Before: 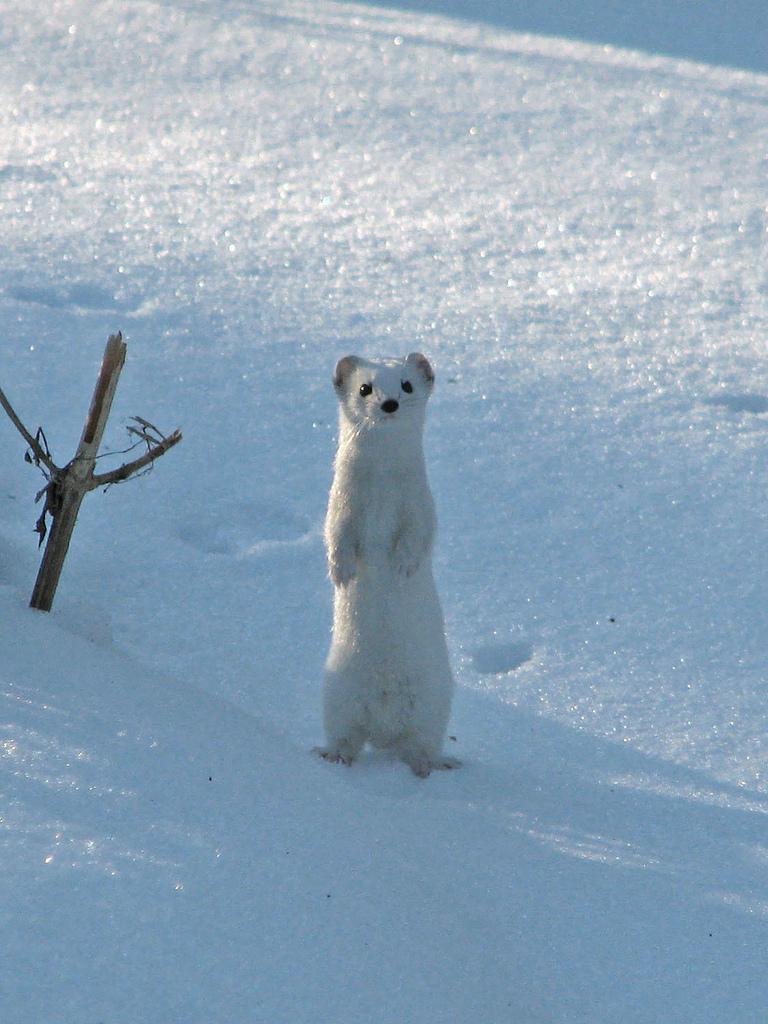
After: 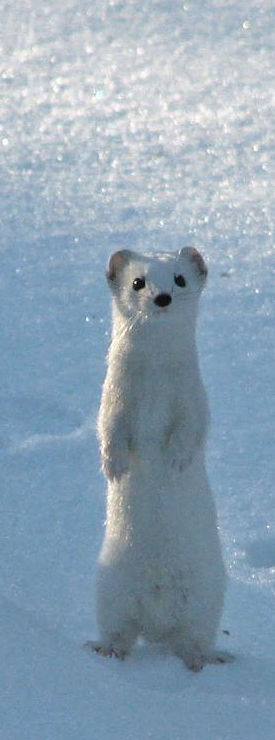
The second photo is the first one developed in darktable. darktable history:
crop and rotate: left 29.682%, top 10.408%, right 34.45%, bottom 17.231%
